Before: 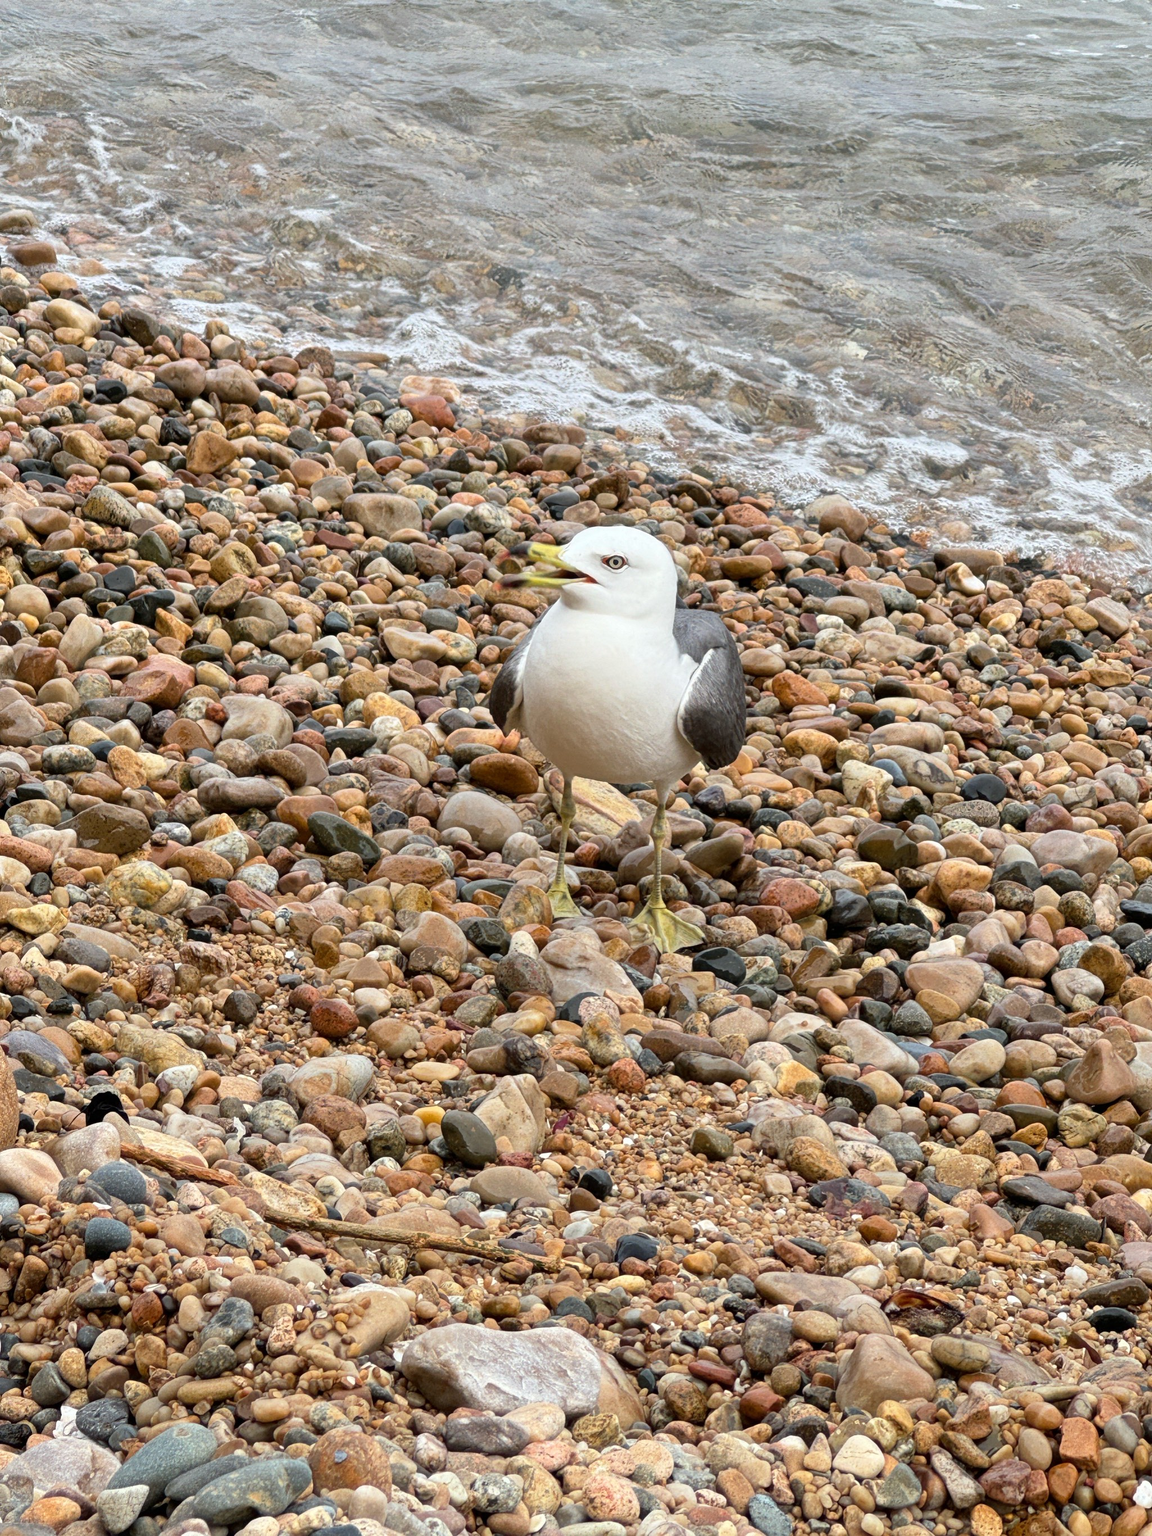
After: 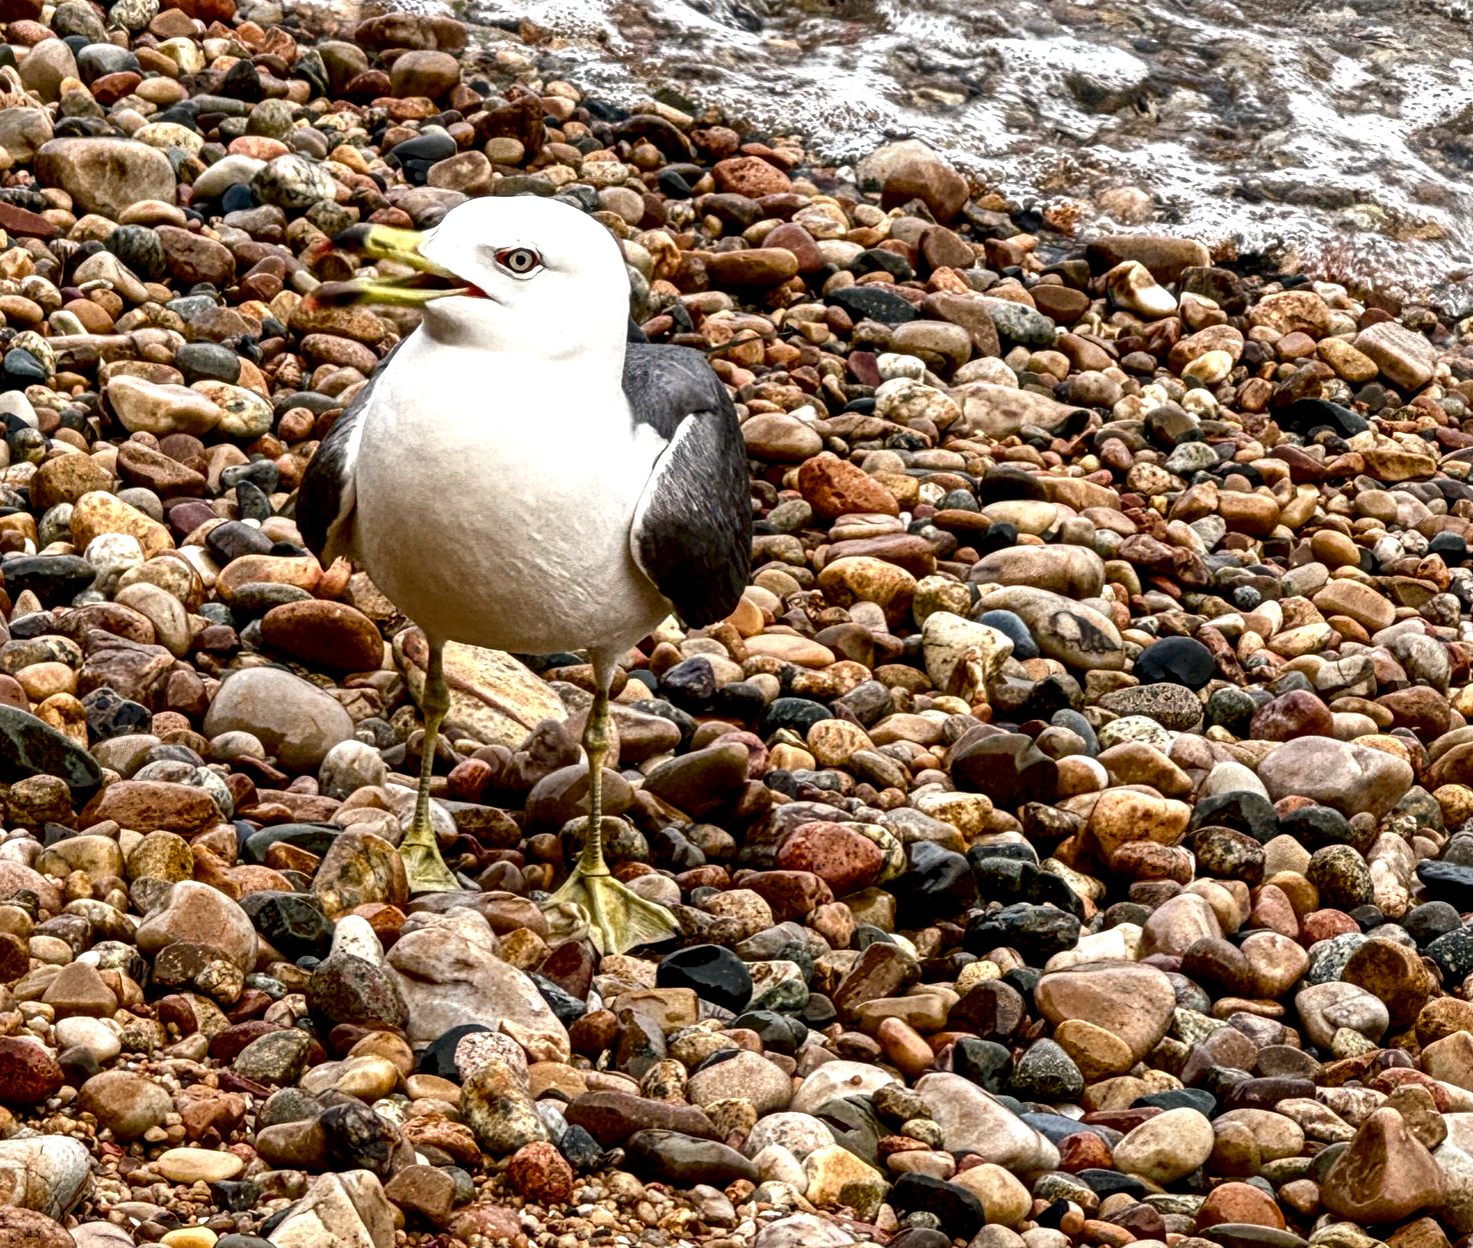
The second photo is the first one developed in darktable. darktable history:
crop and rotate: left 28.051%, top 27.093%, bottom 27.191%
local contrast: highlights 65%, shadows 54%, detail 169%, midtone range 0.519
color balance rgb: highlights gain › chroma 1.678%, highlights gain › hue 55.73°, perceptual saturation grading › global saturation 20%, perceptual saturation grading › highlights -50.305%, perceptual saturation grading › shadows 30.364%, global vibrance 30.559%, contrast 9.959%
shadows and highlights: soften with gaussian
contrast brightness saturation: brightness -0.199, saturation 0.079
